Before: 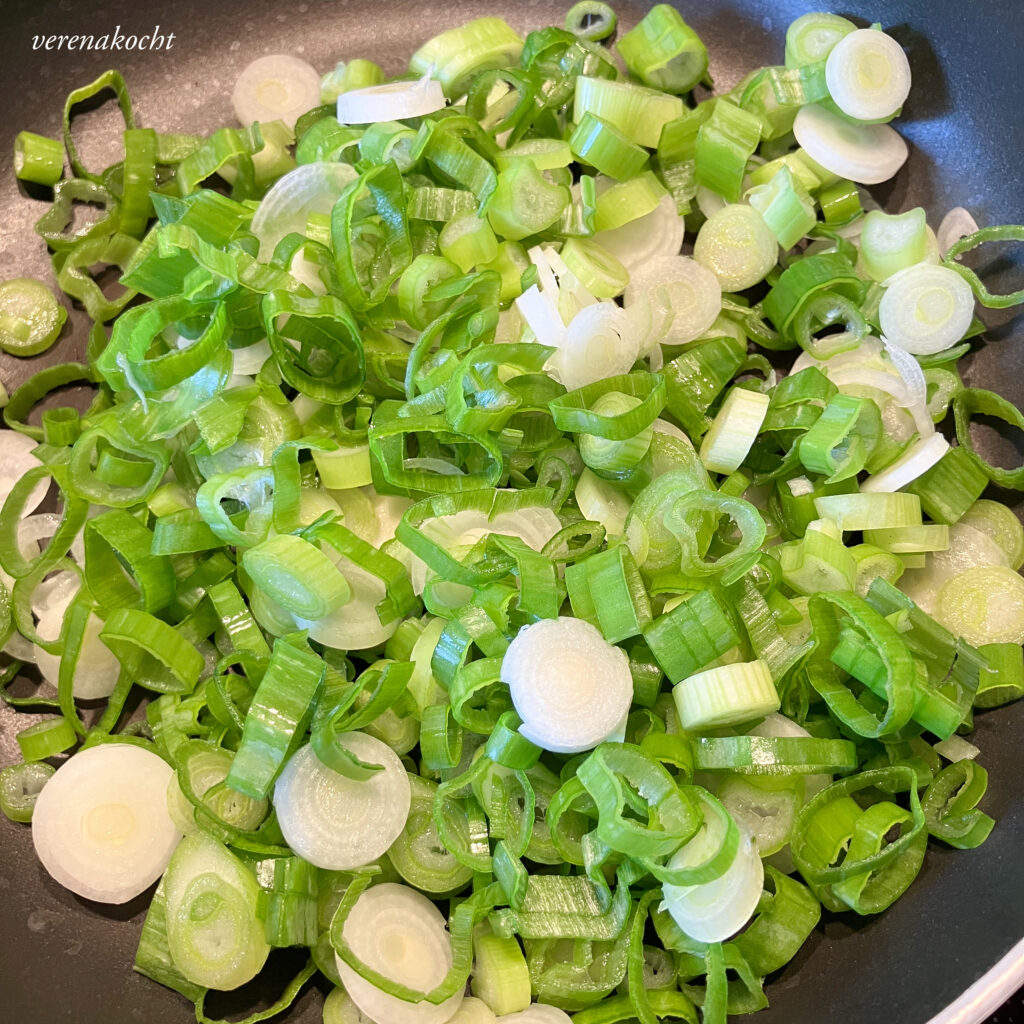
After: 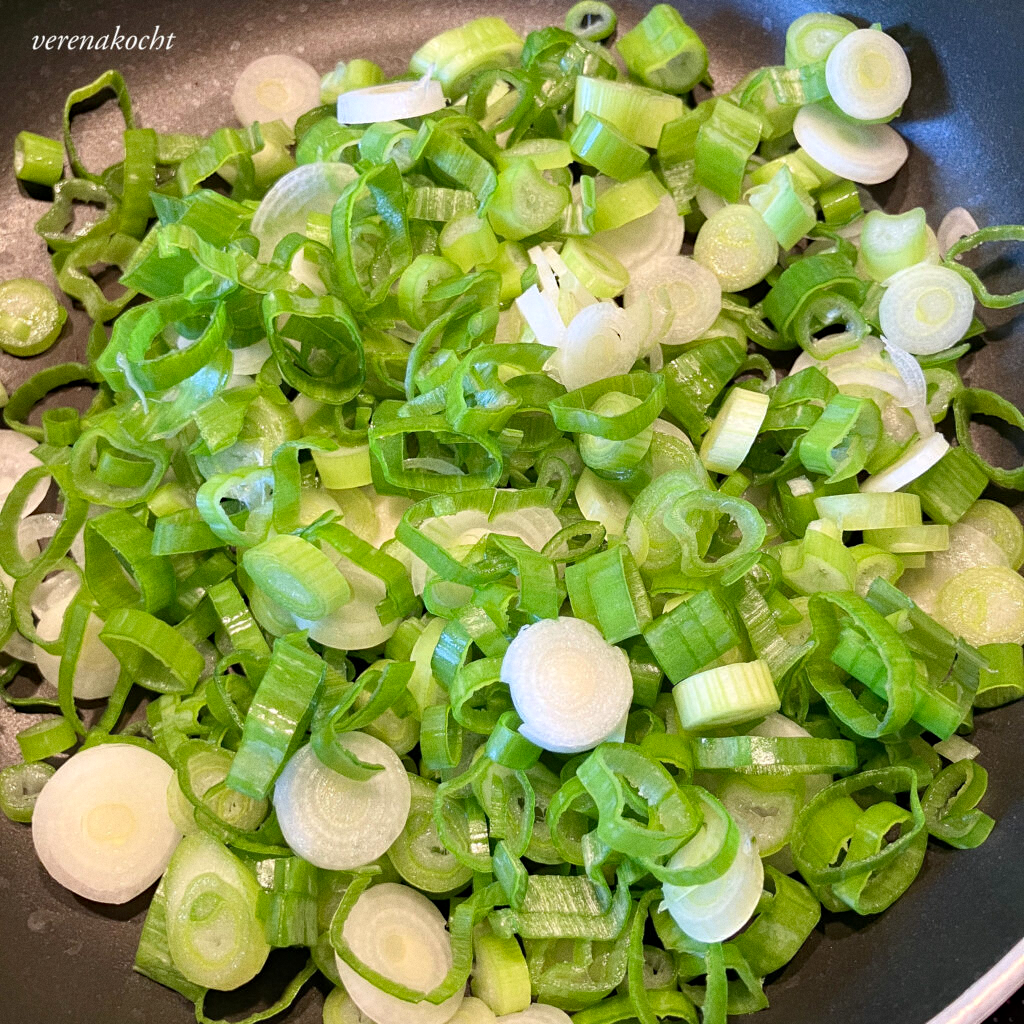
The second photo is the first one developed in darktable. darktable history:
haze removal: compatibility mode true, adaptive false
grain: coarseness 7.08 ISO, strength 21.67%, mid-tones bias 59.58%
